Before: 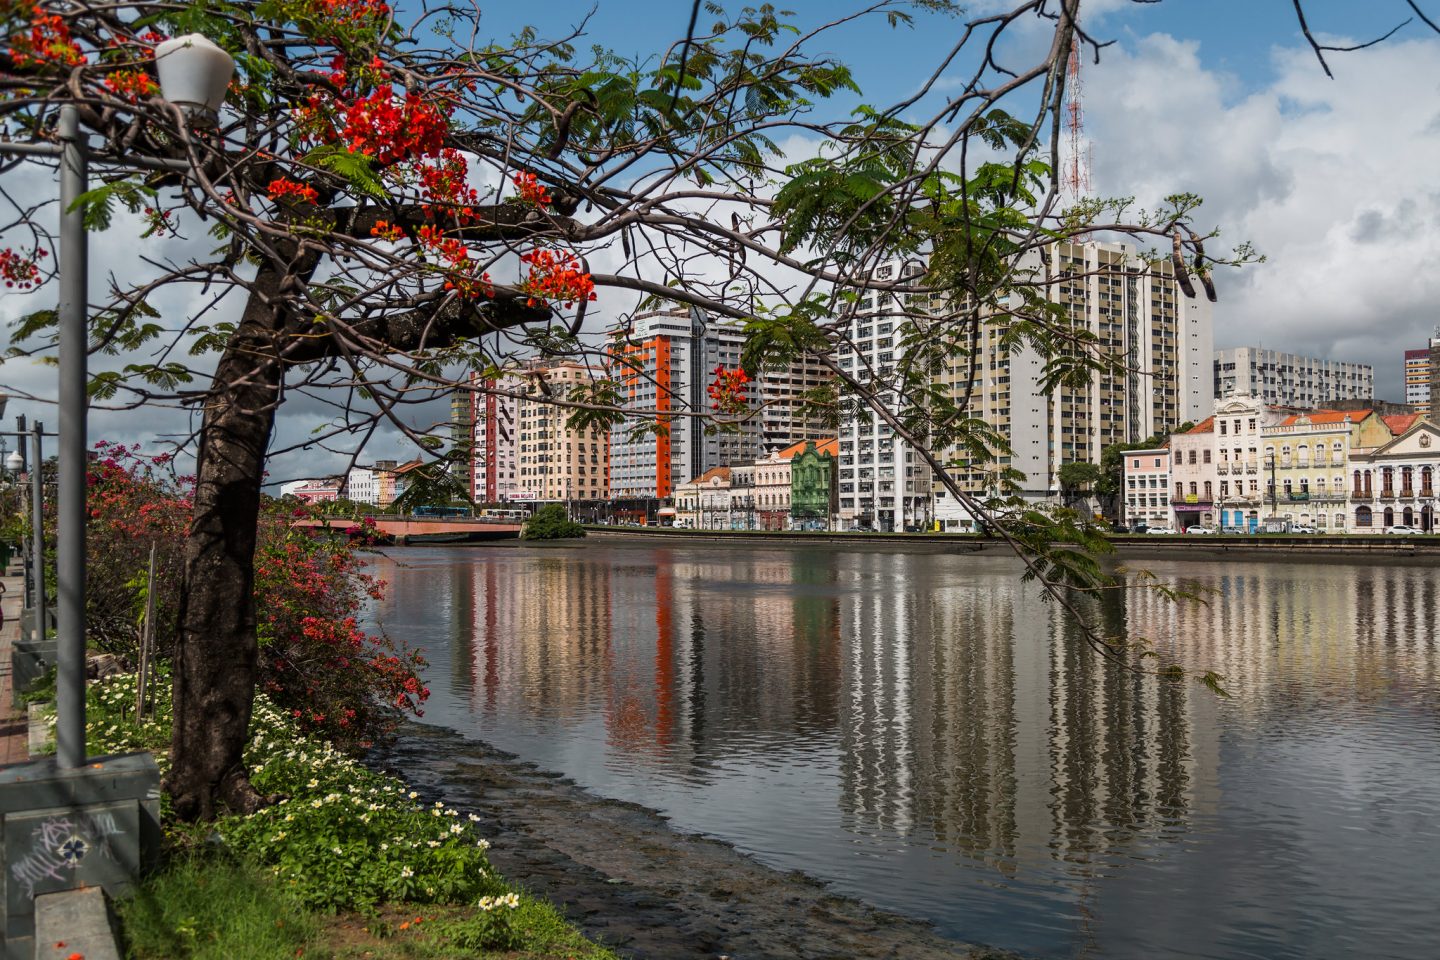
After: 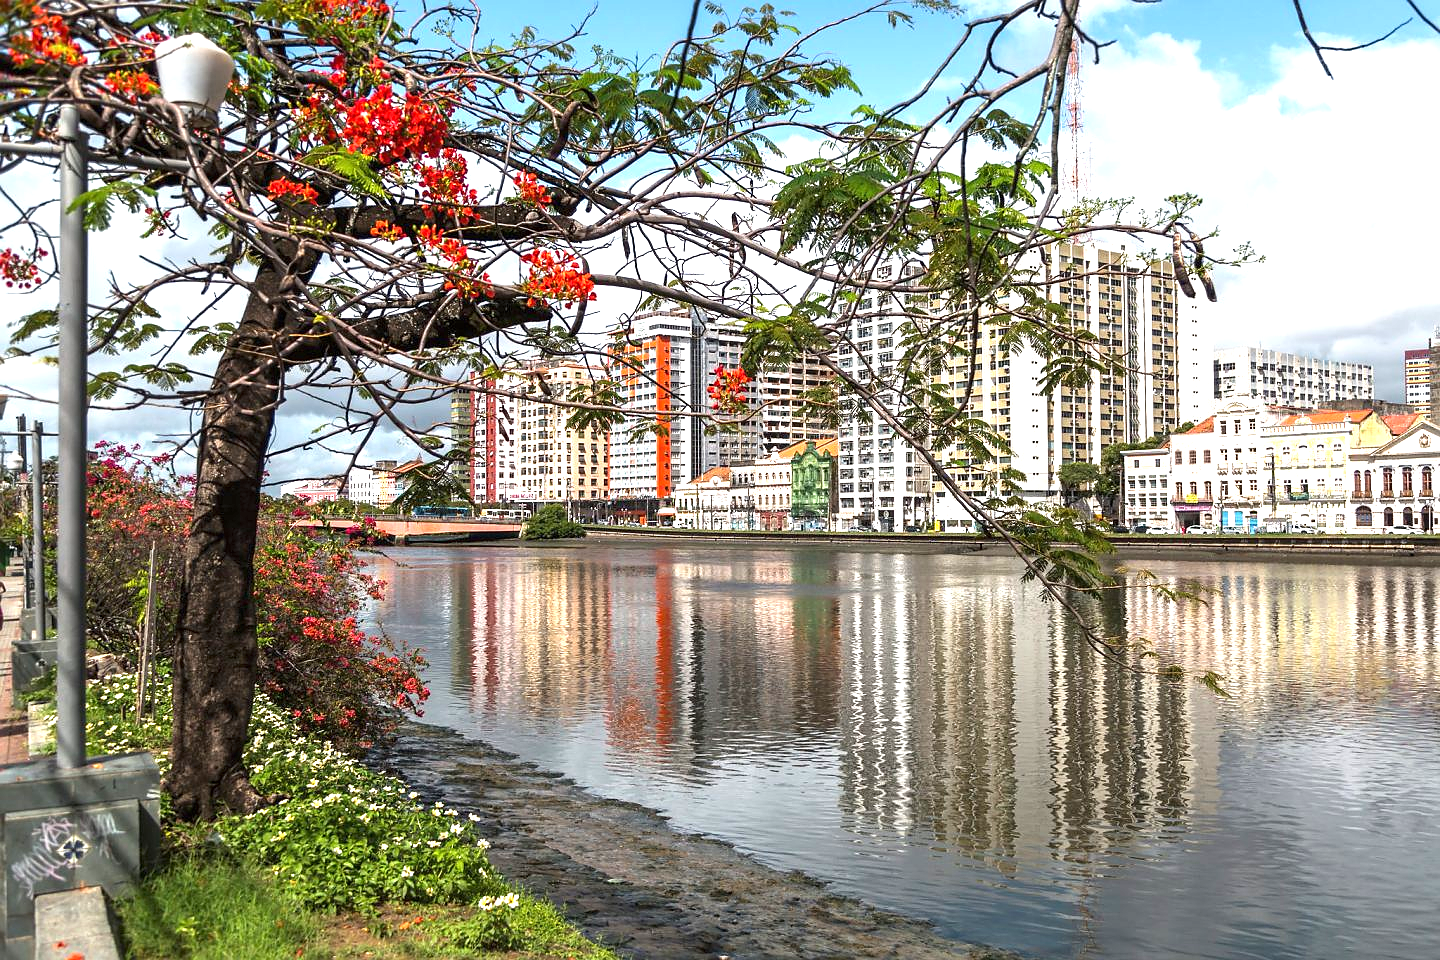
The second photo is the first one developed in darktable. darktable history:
sharpen: radius 0.978, amount 0.603
exposure: black level correction 0, exposure 1.446 EV, compensate highlight preservation false
